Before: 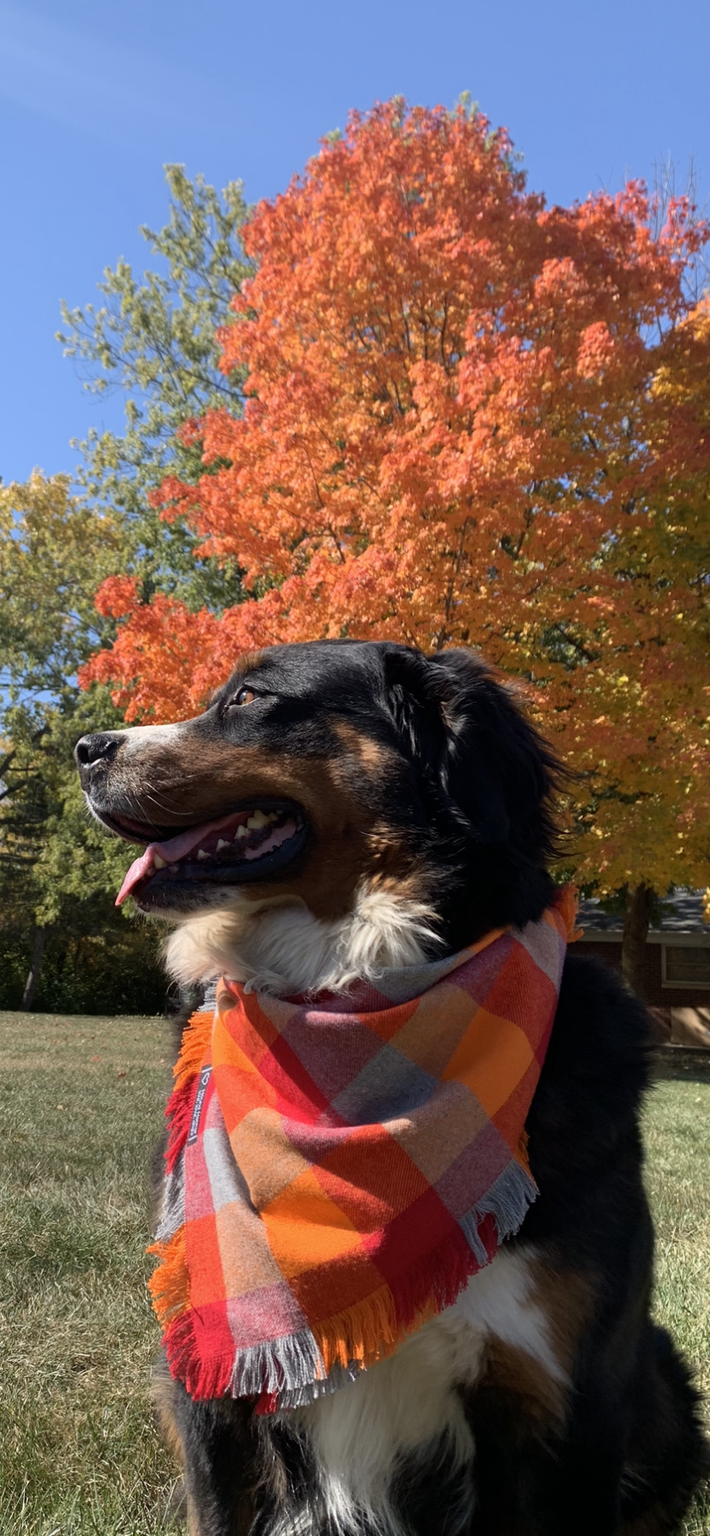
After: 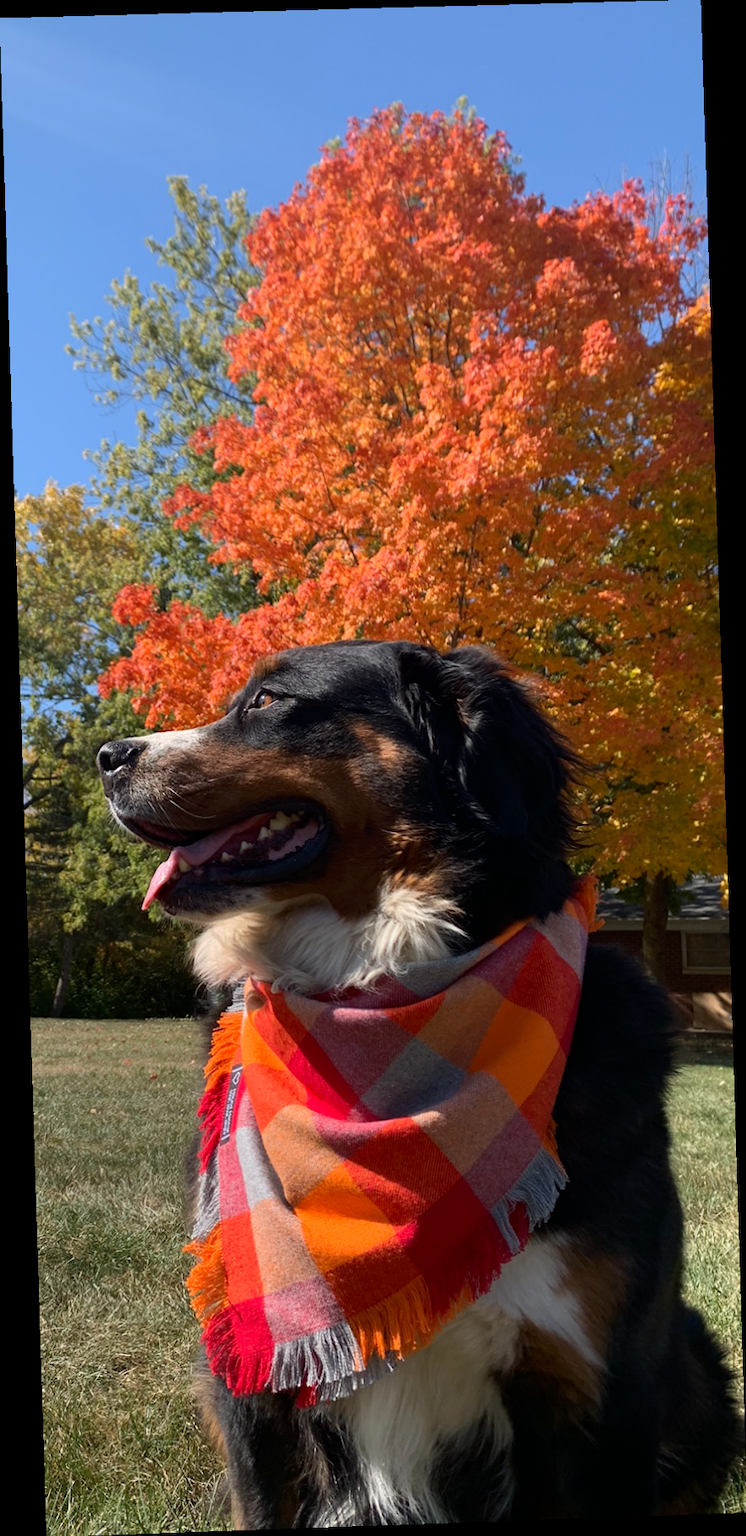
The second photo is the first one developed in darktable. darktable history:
rotate and perspective: rotation -1.77°, lens shift (horizontal) 0.004, automatic cropping off
contrast brightness saturation: contrast 0.03, brightness -0.04
